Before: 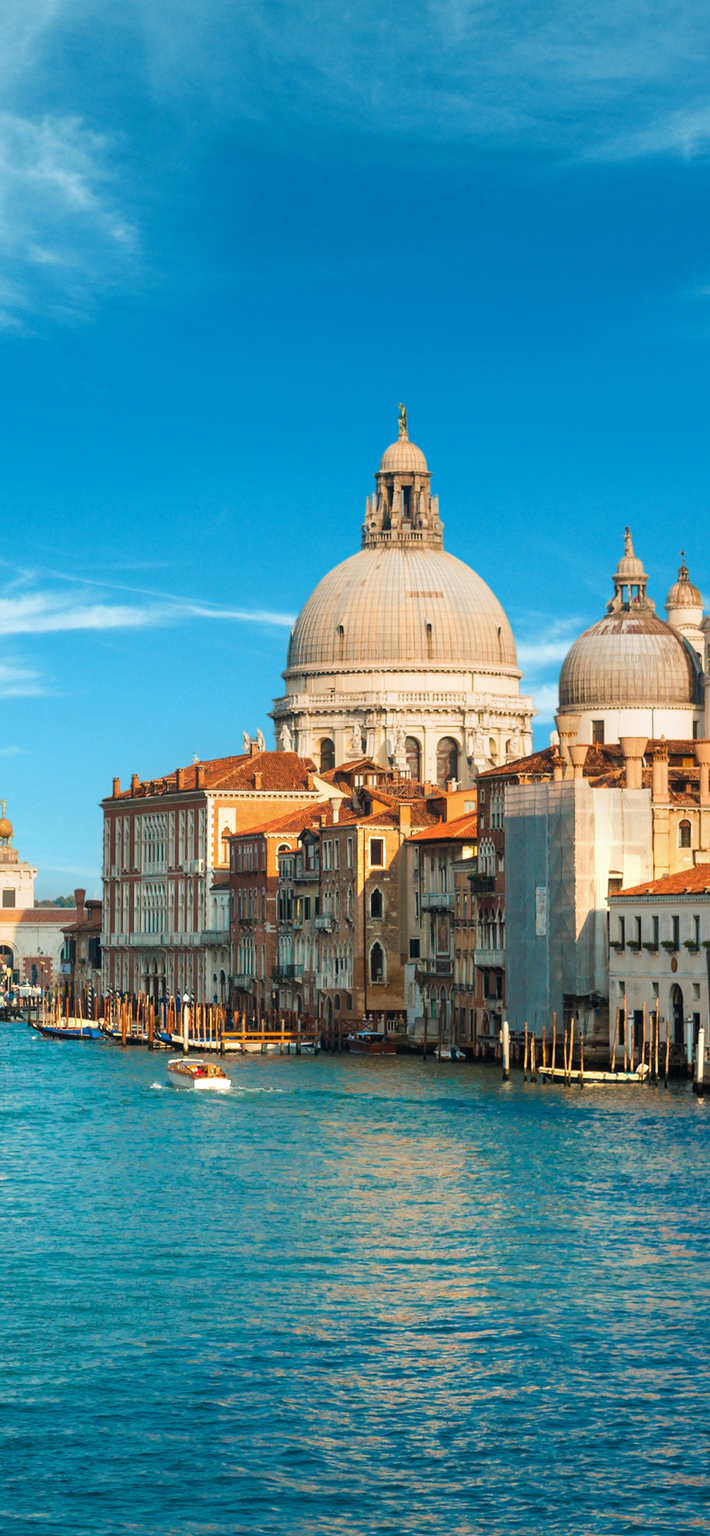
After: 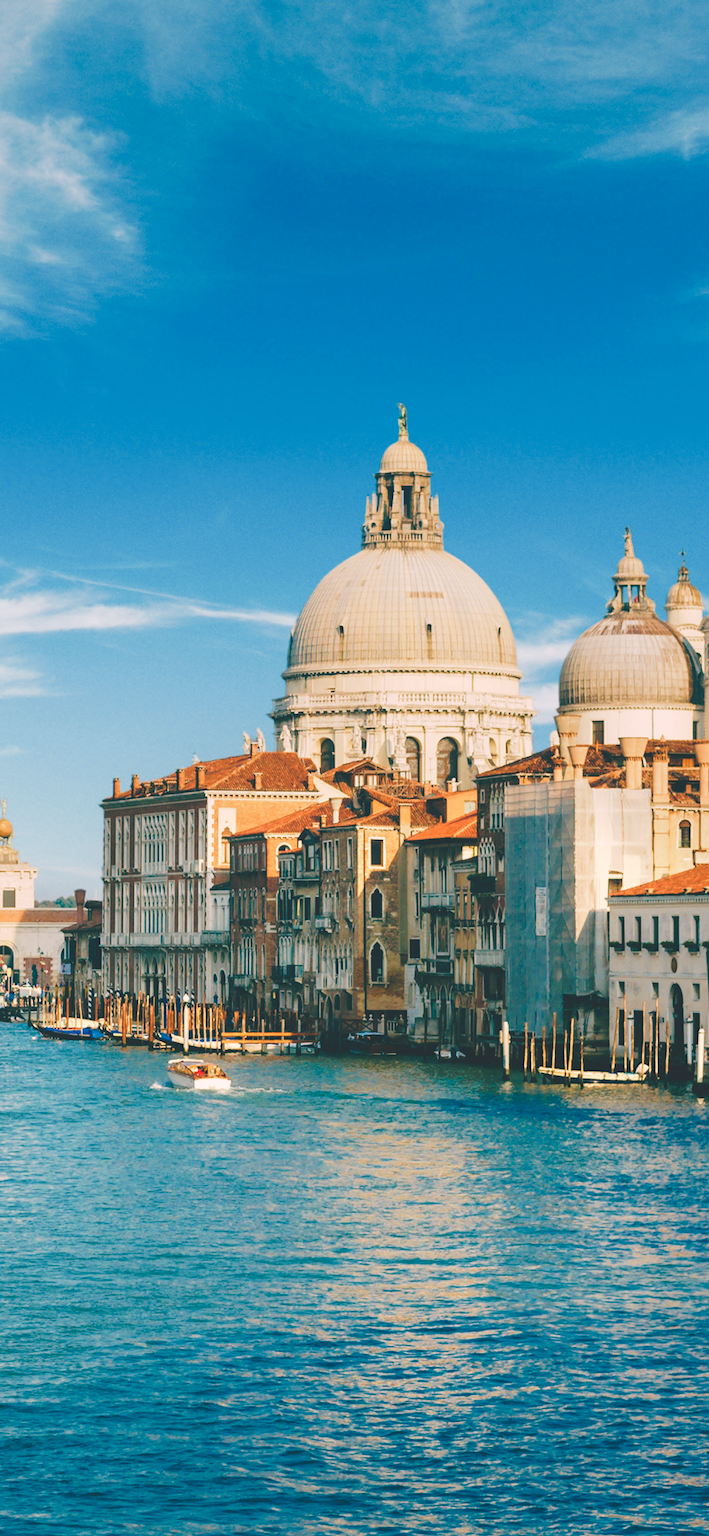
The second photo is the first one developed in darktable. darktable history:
tone curve: curves: ch0 [(0, 0) (0.003, 0.177) (0.011, 0.177) (0.025, 0.176) (0.044, 0.178) (0.069, 0.186) (0.1, 0.194) (0.136, 0.203) (0.177, 0.223) (0.224, 0.255) (0.277, 0.305) (0.335, 0.383) (0.399, 0.467) (0.468, 0.546) (0.543, 0.616) (0.623, 0.694) (0.709, 0.764) (0.801, 0.834) (0.898, 0.901) (1, 1)], preserve colors none
color look up table: target L [96.76, 92.9, 92.21, 92.69, 88.76, 81.3, 73.08, 66.41, 48.59, 27.17, 24.13, 201.21, 80.84, 82.27, 73.2, 63.57, 57.29, 58.88, 55.1, 60.72, 50.63, 43.34, 30.58, 28.85, 12.53, 5.687, 86.22, 77.73, 70.37, 72.82, 56.45, 58.86, 64.78, 55.16, 45.77, 44.4, 33.25, 33.86, 31.95, 15.79, 15.08, 4.566, 81.85, 69.54, 78.43, 67.85, 50.71, 52.44, 24.74], target a [-9.43, -6.361, -14.14, -20.18, -25.28, -12.28, -10.47, -50.71, -40.19, -25.62, -27.25, 0, 19.98, 11.32, 23.71, 26.9, 39.96, 7.647, 61.12, 1.3, 47.33, 66.33, 0.345, 28.34, 3.42, -16.35, 18.24, 36.96, 21.17, 38.63, 16.75, 72.49, 65.08, 56.61, 39.46, 28.27, 12.77, 50.63, 33.46, -27.23, 17.04, -10.5, -9.88, 0.849, -20.15, -2.01, -2.461, -19.37, -1.79], target b [37.94, 14.33, 4.007, 19.2, 30.55, 23.27, 61.31, 41.48, 22.32, 15.86, -2.399, -0.001, 27.7, 61.87, 13.45, 55.61, 21.7, 5.072, 39.34, 34.17, 50.36, 17.64, 0.111, 26.53, 4.292, -13.06, -3.871, -18.22, -31.54, 3.387, -17.81, -18.77, -36.76, -9.894, -31.94, -73.02, -53.44, -58.76, -8.608, -8.153, -40.68, -27.12, -12.6, -17.4, 0.618, -2.205, -52.14, -26.88, -30.39], num patches 49
